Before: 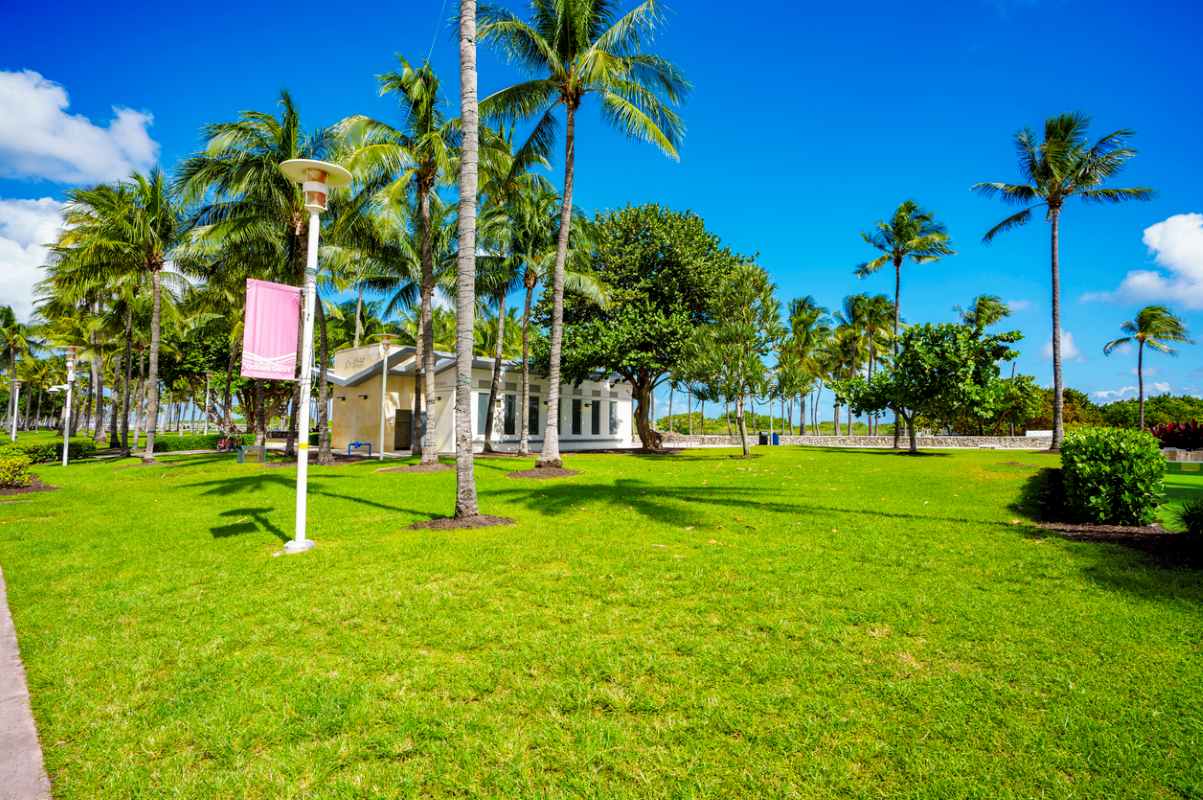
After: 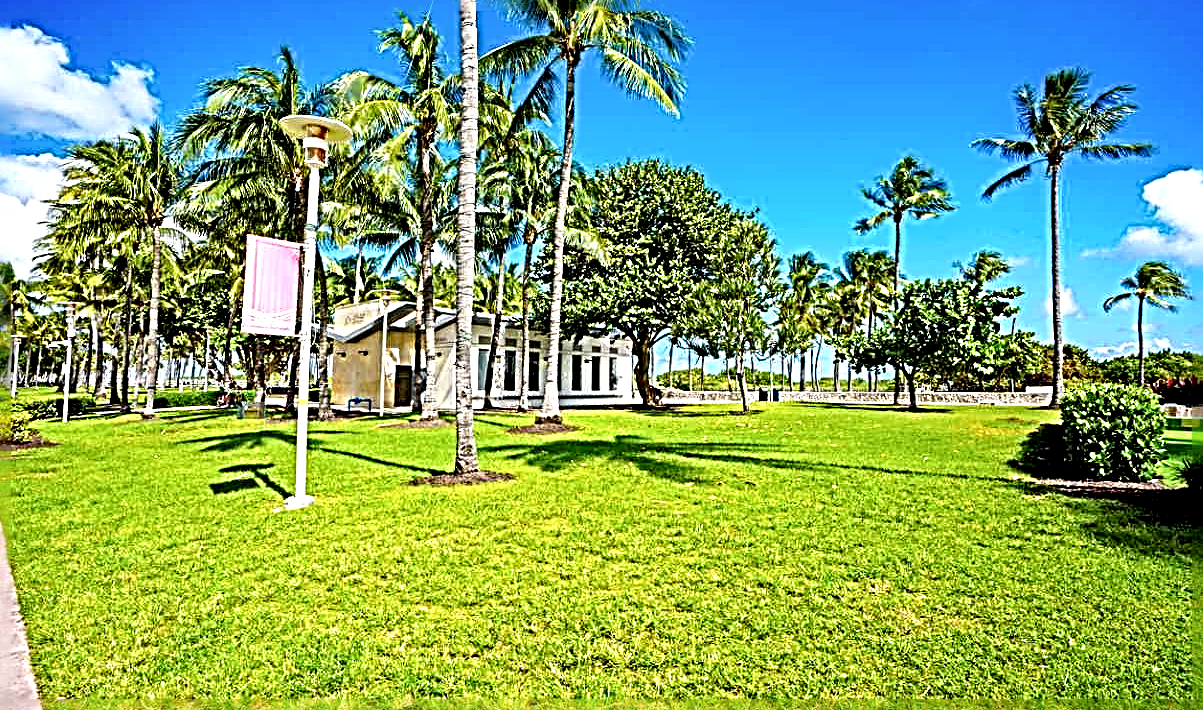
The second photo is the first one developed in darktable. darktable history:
crop and rotate: top 5.609%, bottom 5.609%
sharpen: radius 4.001, amount 2
exposure: black level correction 0.007, exposure 0.159 EV, compensate highlight preservation false
shadows and highlights: radius 110.86, shadows 51.09, white point adjustment 9.16, highlights -4.17, highlights color adjustment 32.2%, soften with gaussian
